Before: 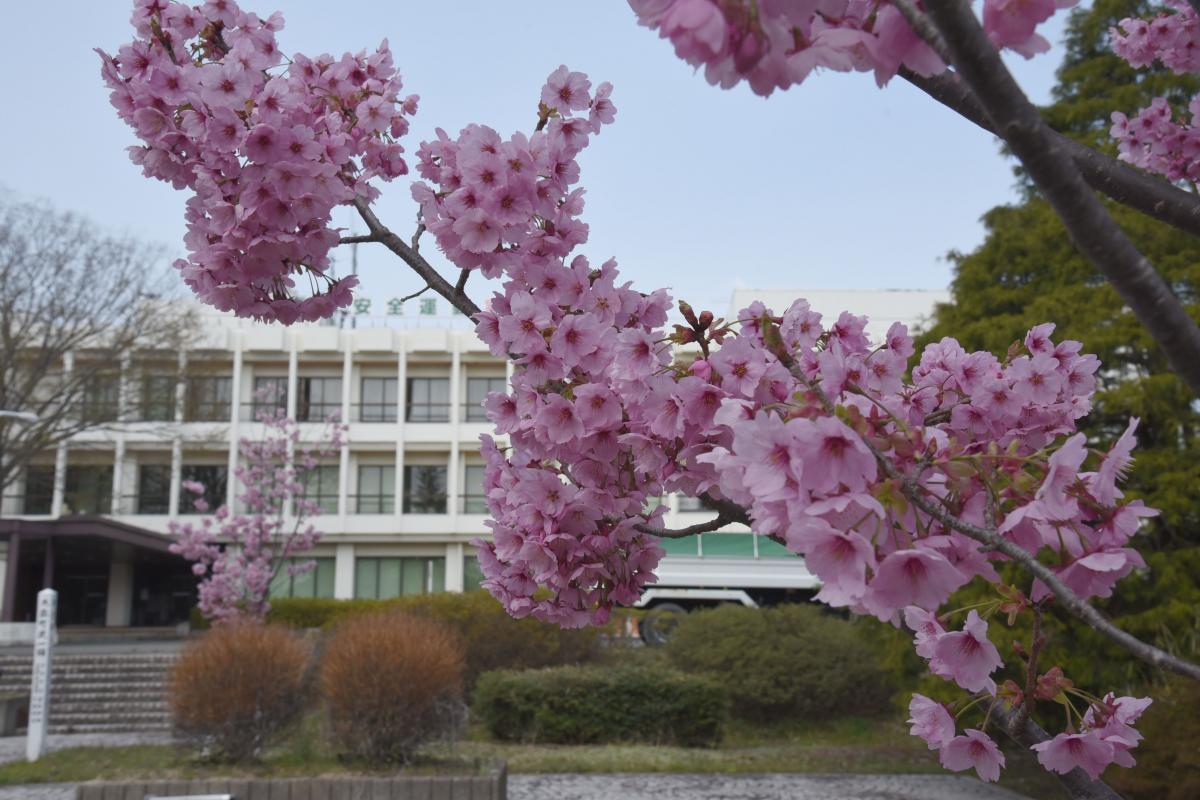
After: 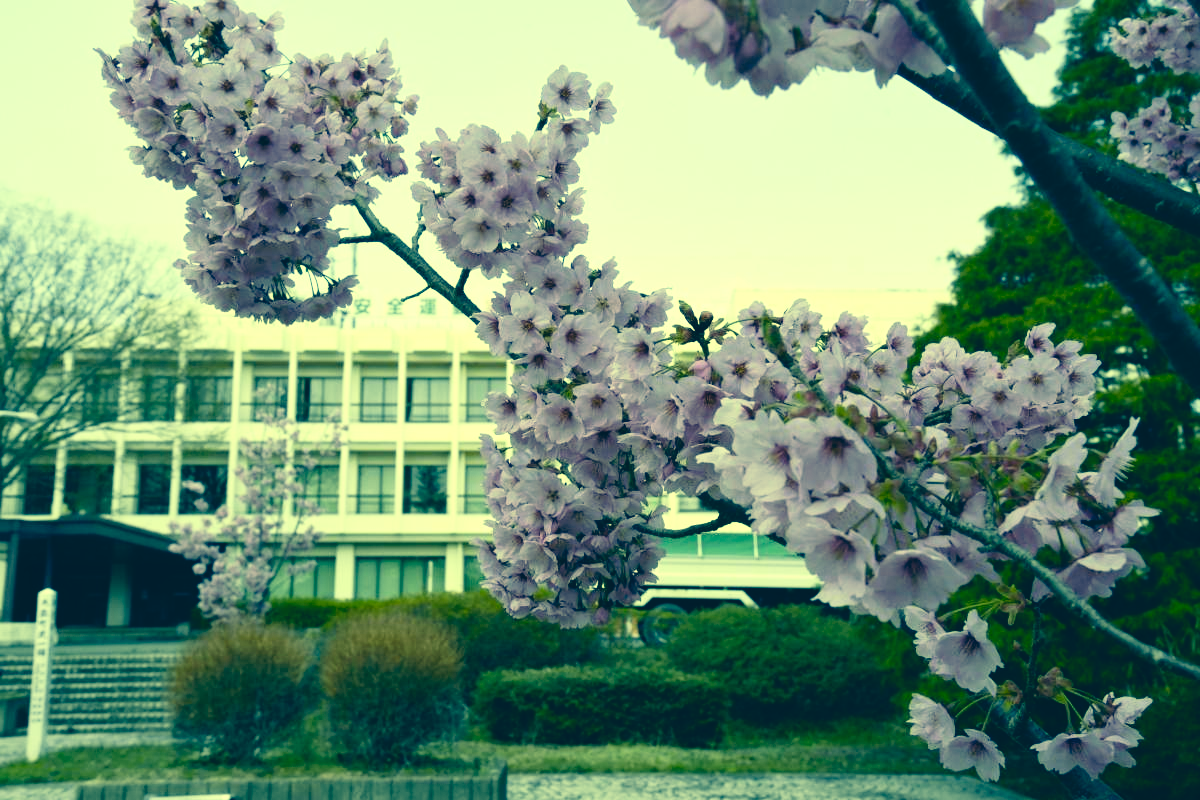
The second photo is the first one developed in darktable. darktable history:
tone equalizer: -8 EV -0.75 EV, -7 EV -0.7 EV, -6 EV -0.6 EV, -5 EV -0.4 EV, -3 EV 0.4 EV, -2 EV 0.6 EV, -1 EV 0.7 EV, +0 EV 0.75 EV, edges refinement/feathering 500, mask exposure compensation -1.57 EV, preserve details no
exposure: compensate highlight preservation false
tone curve: curves: ch0 [(0, 0) (0.003, 0.003) (0.011, 0.006) (0.025, 0.015) (0.044, 0.025) (0.069, 0.034) (0.1, 0.052) (0.136, 0.092) (0.177, 0.157) (0.224, 0.228) (0.277, 0.305) (0.335, 0.392) (0.399, 0.466) (0.468, 0.543) (0.543, 0.612) (0.623, 0.692) (0.709, 0.78) (0.801, 0.865) (0.898, 0.935) (1, 1)], preserve colors none
color correction: highlights a* -15.58, highlights b* 40, shadows a* -40, shadows b* -26.18
